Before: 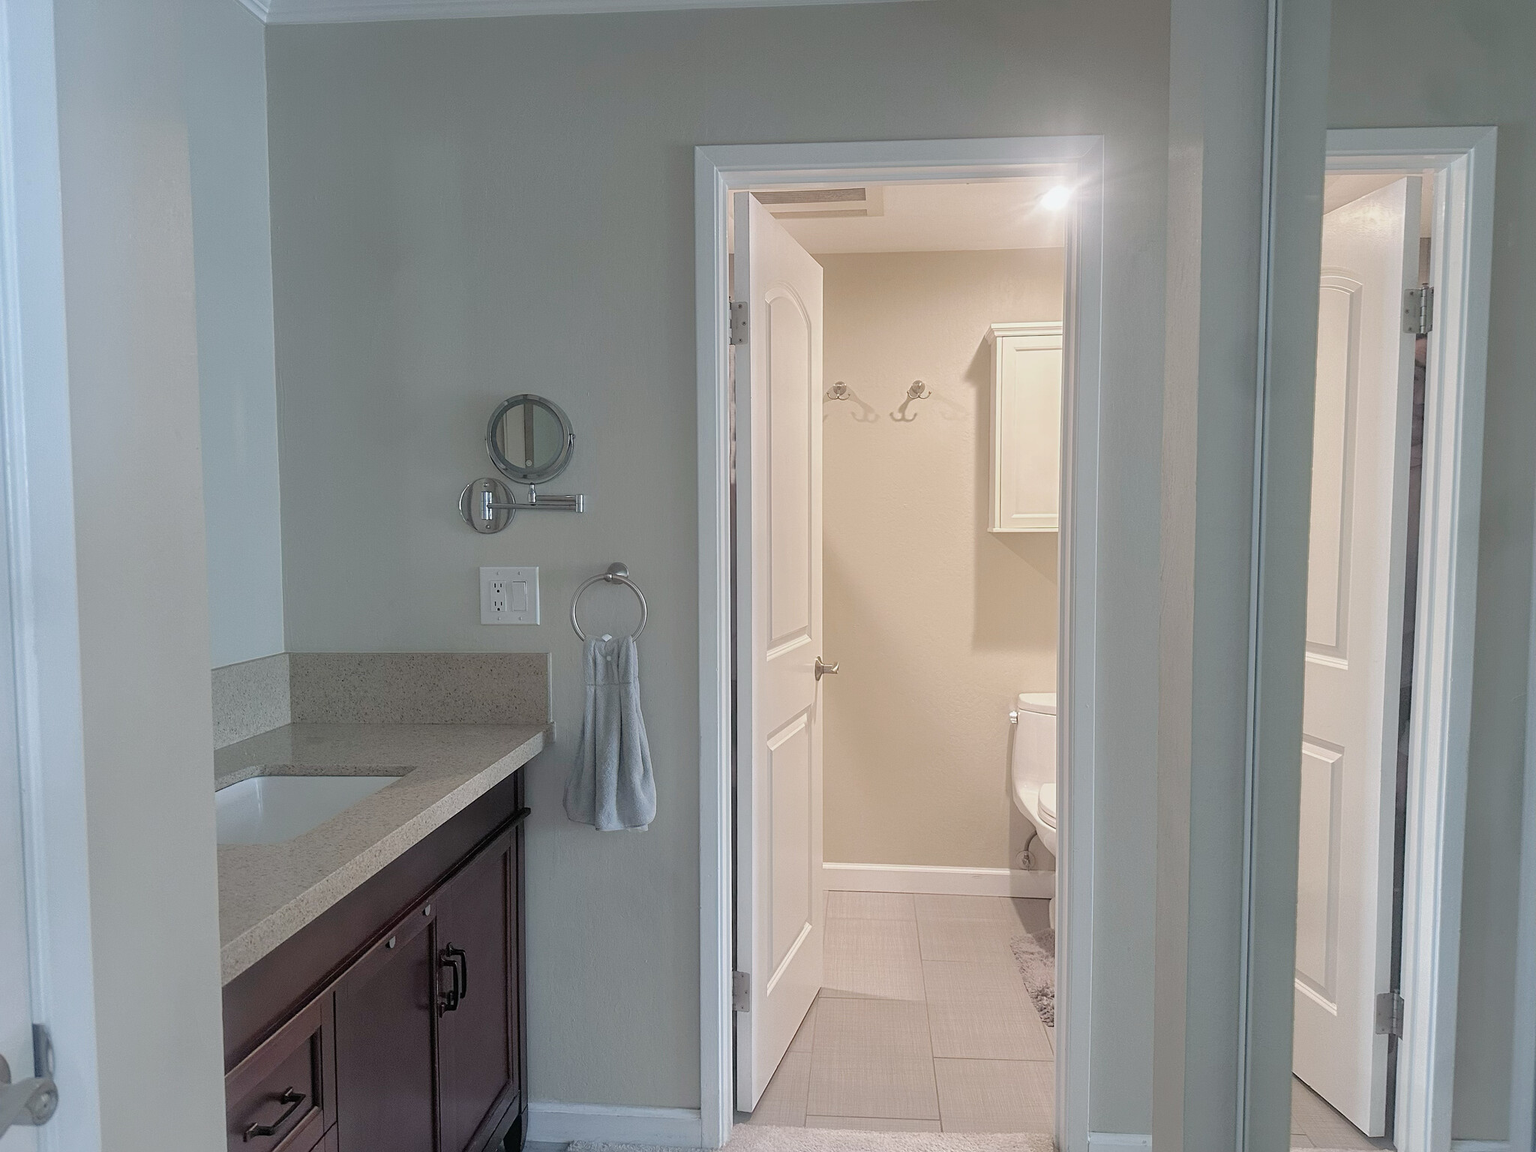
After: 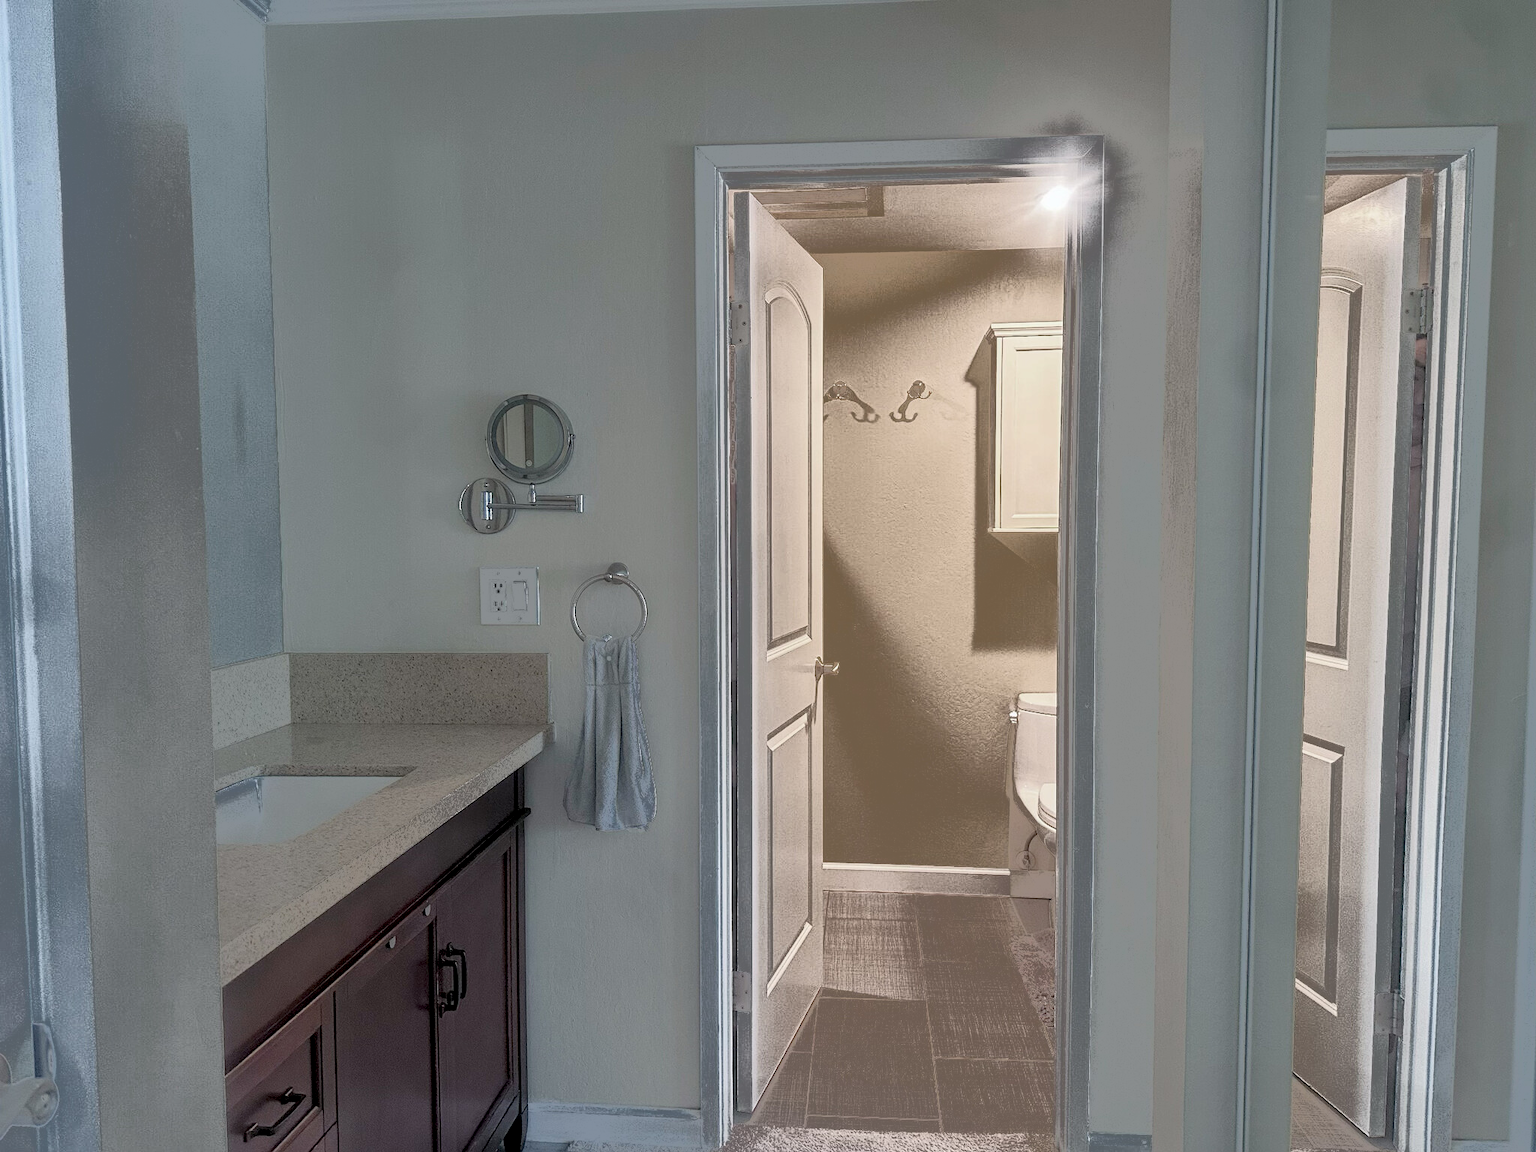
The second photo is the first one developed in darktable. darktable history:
local contrast: highlights 100%, shadows 100%, detail 120%, midtone range 0.2
fill light: exposure -0.73 EV, center 0.69, width 2.2
exposure: black level correction 0.005, exposure 0.001 EV, compensate highlight preservation false
